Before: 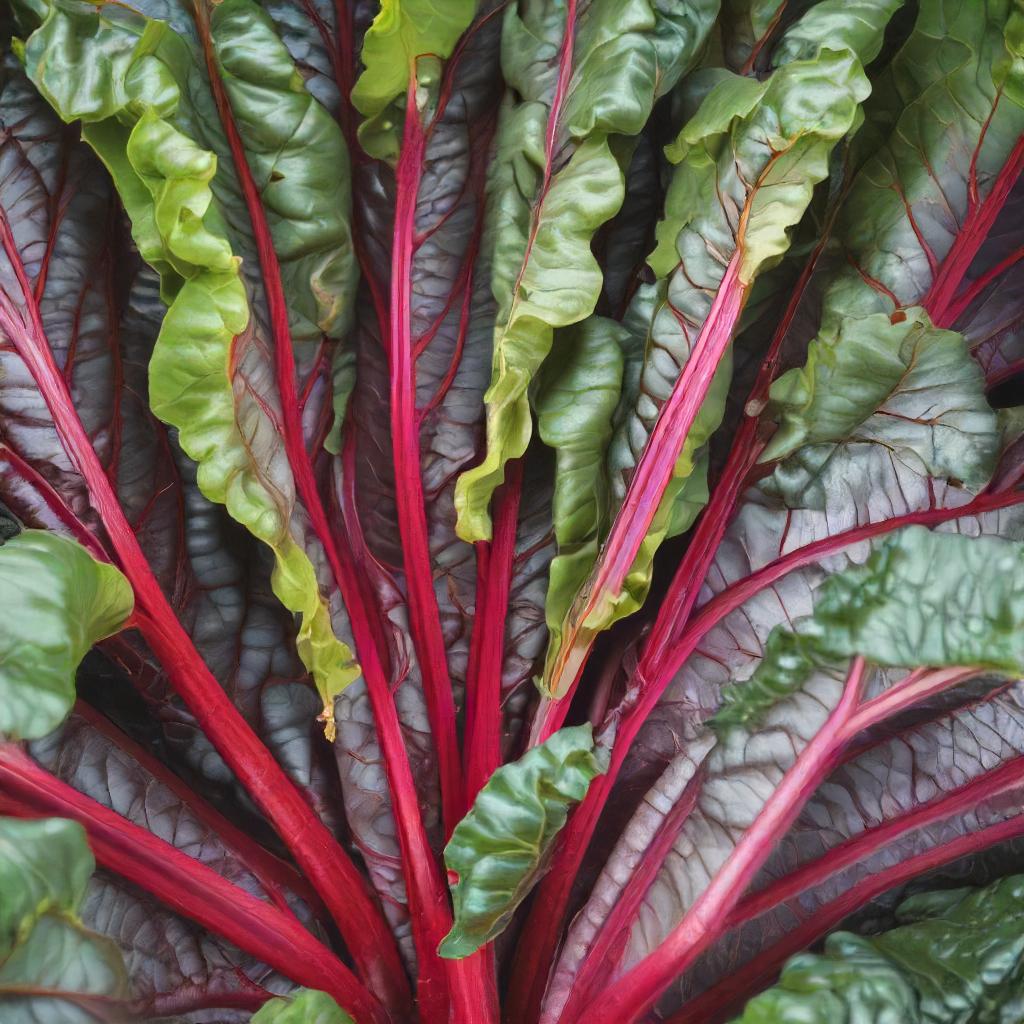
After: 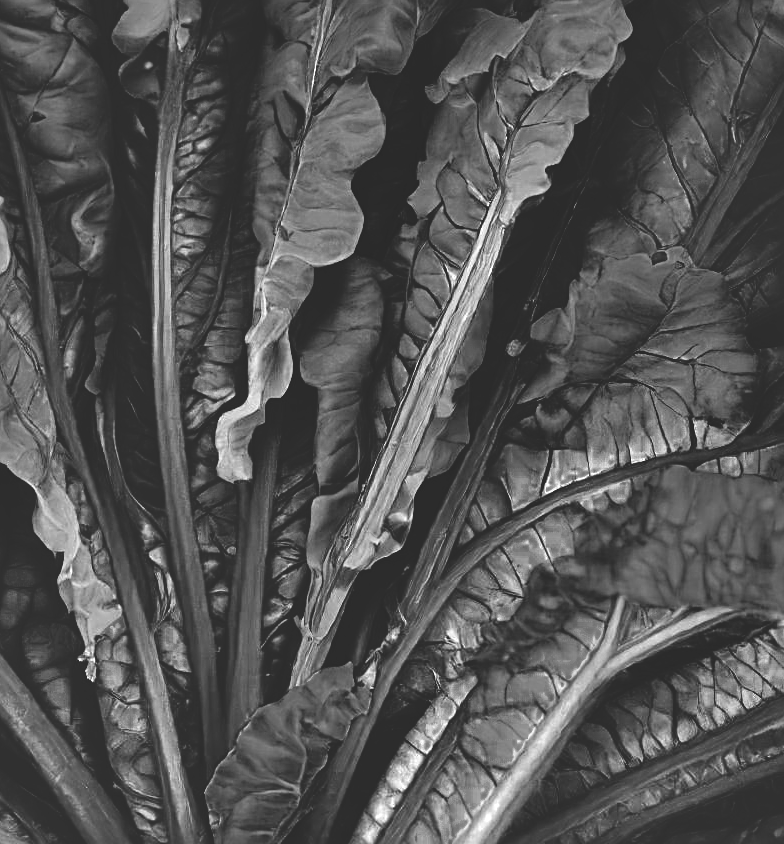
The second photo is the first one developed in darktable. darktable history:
crop: left 23.375%, top 5.918%, bottom 11.632%
sharpen: radius 2.719, amount 0.677
color zones: curves: ch0 [(0.002, 0.589) (0.107, 0.484) (0.146, 0.249) (0.217, 0.352) (0.309, 0.525) (0.39, 0.404) (0.455, 0.169) (0.597, 0.055) (0.724, 0.212) (0.775, 0.691) (0.869, 0.571) (1, 0.587)]; ch1 [(0, 0) (0.143, 0) (0.286, 0) (0.429, 0) (0.571, 0) (0.714, 0) (0.857, 0)]
shadows and highlights: soften with gaussian
base curve: curves: ch0 [(0, 0.02) (0.083, 0.036) (1, 1)], preserve colors none
tone equalizer: -8 EV 0.089 EV, edges refinement/feathering 500, mask exposure compensation -1.57 EV, preserve details no
color calibration: gray › normalize channels true, illuminant custom, x 0.389, y 0.387, temperature 3828.91 K, gamut compression 0.017
